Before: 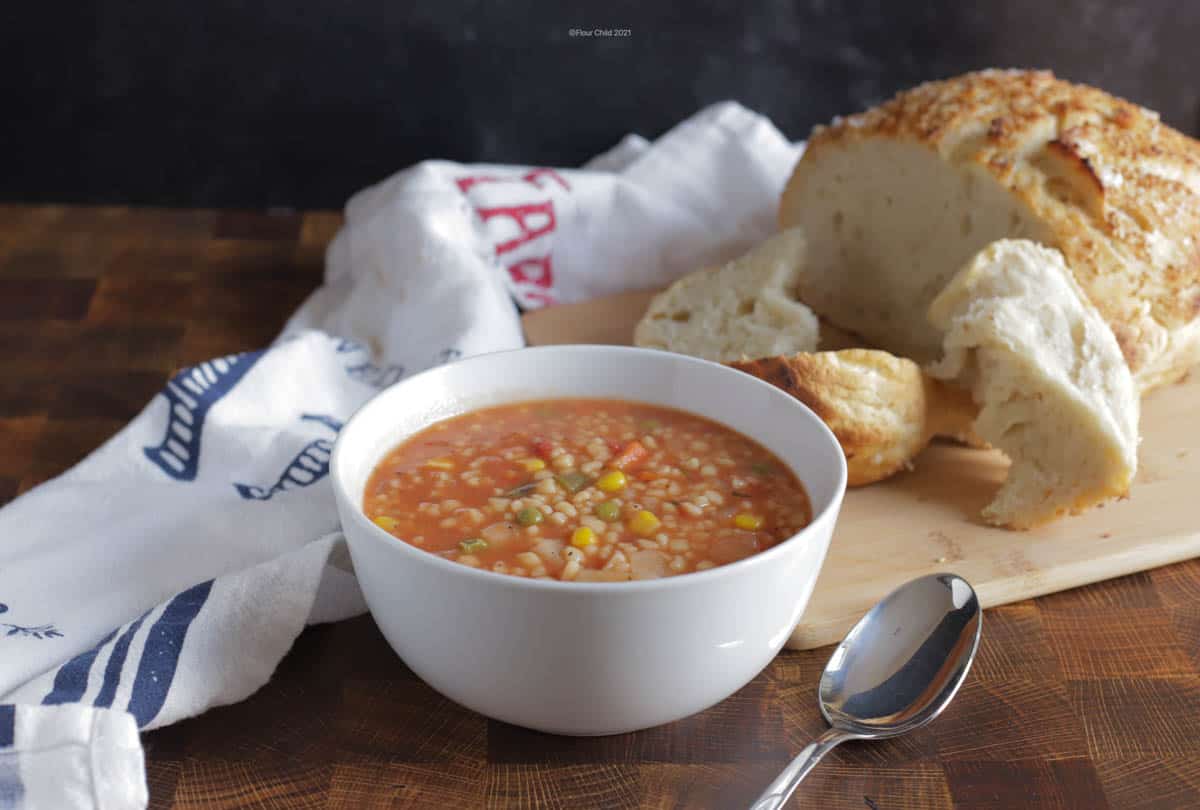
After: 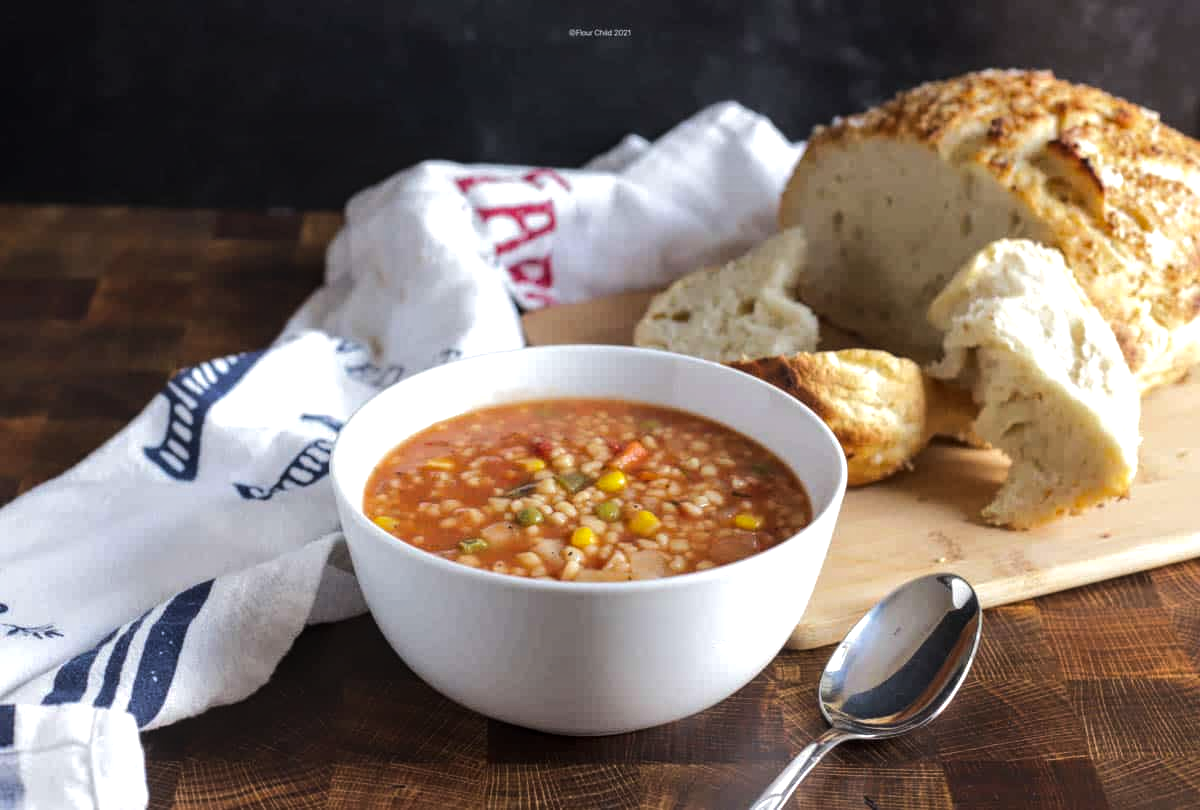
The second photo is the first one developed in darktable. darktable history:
color balance rgb: perceptual saturation grading › global saturation 9.771%, perceptual brilliance grading › highlights 17.474%, perceptual brilliance grading › mid-tones 32.272%, perceptual brilliance grading › shadows -31.168%
local contrast: on, module defaults
